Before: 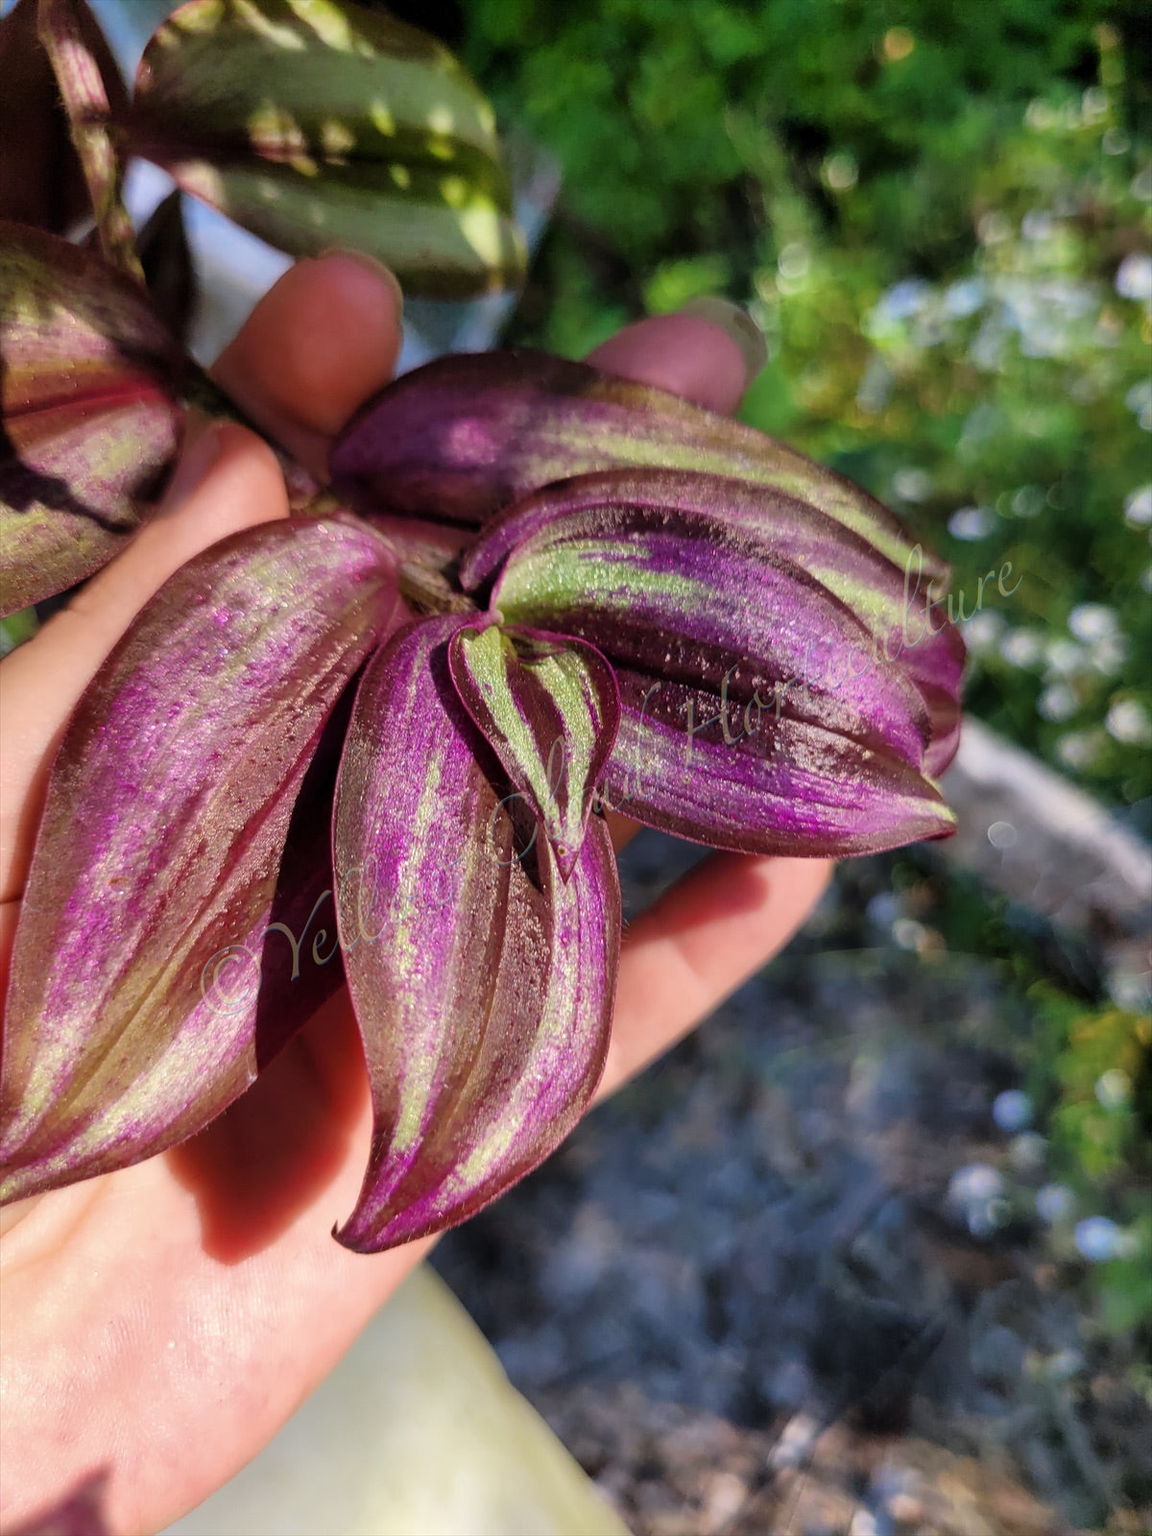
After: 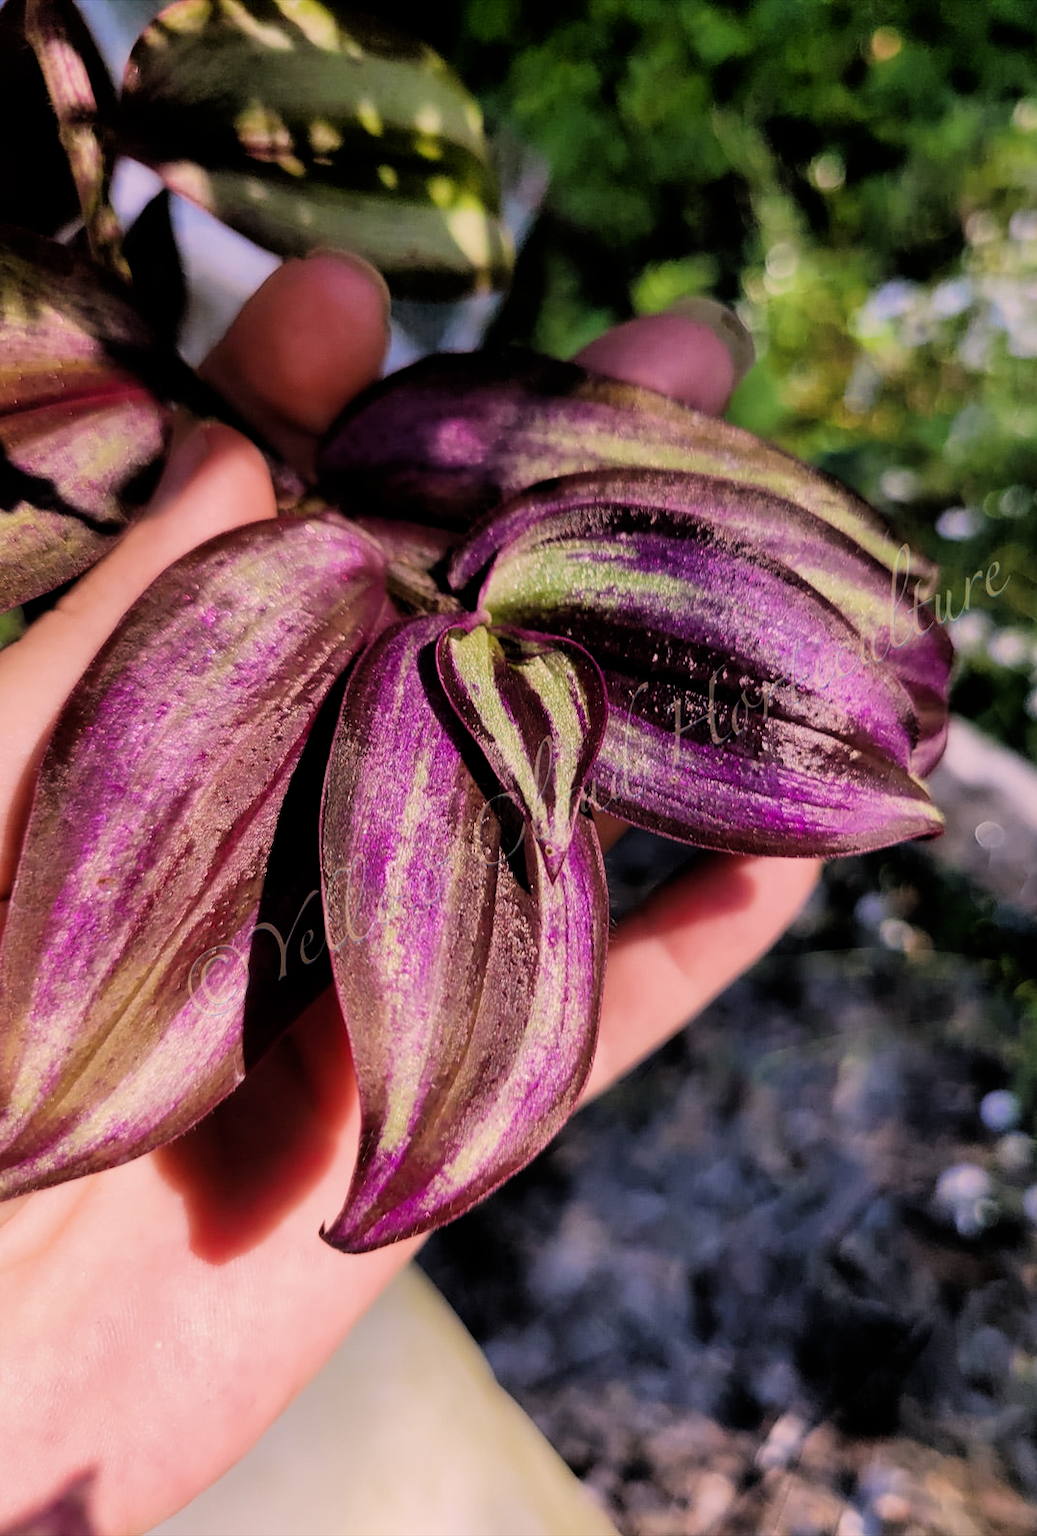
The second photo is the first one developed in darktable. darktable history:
crop and rotate: left 1.088%, right 8.807%
white balance: red 0.983, blue 1.036
filmic rgb: black relative exposure -5 EV, hardness 2.88, contrast 1.3, highlights saturation mix -30%
color correction: highlights a* 12.23, highlights b* 5.41
